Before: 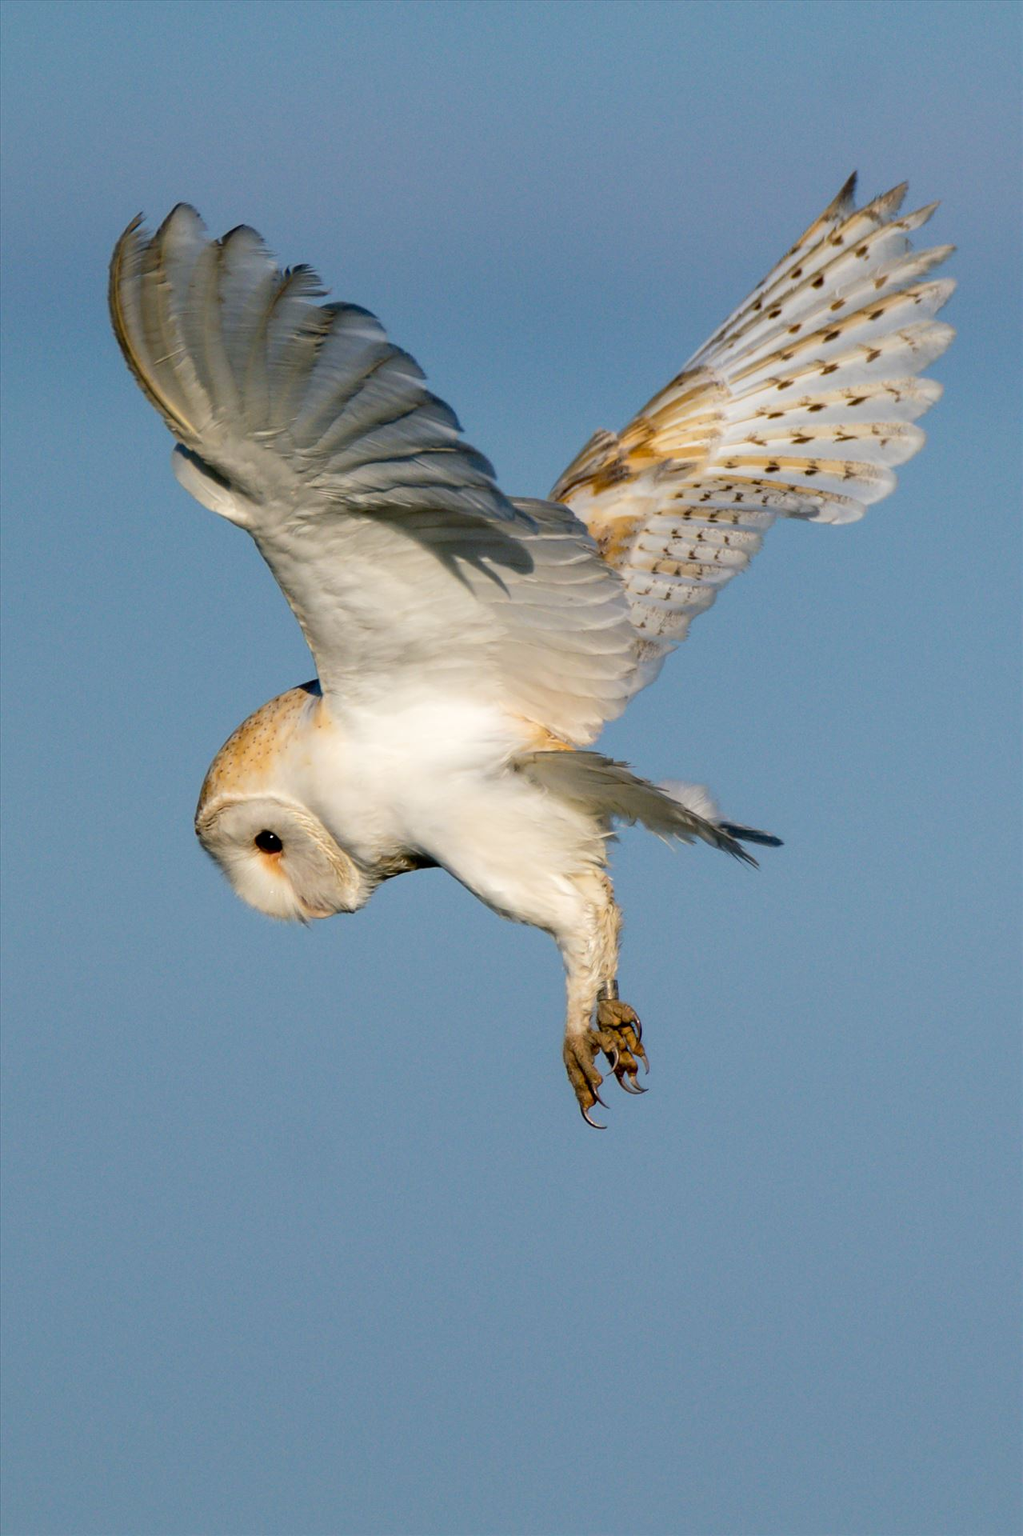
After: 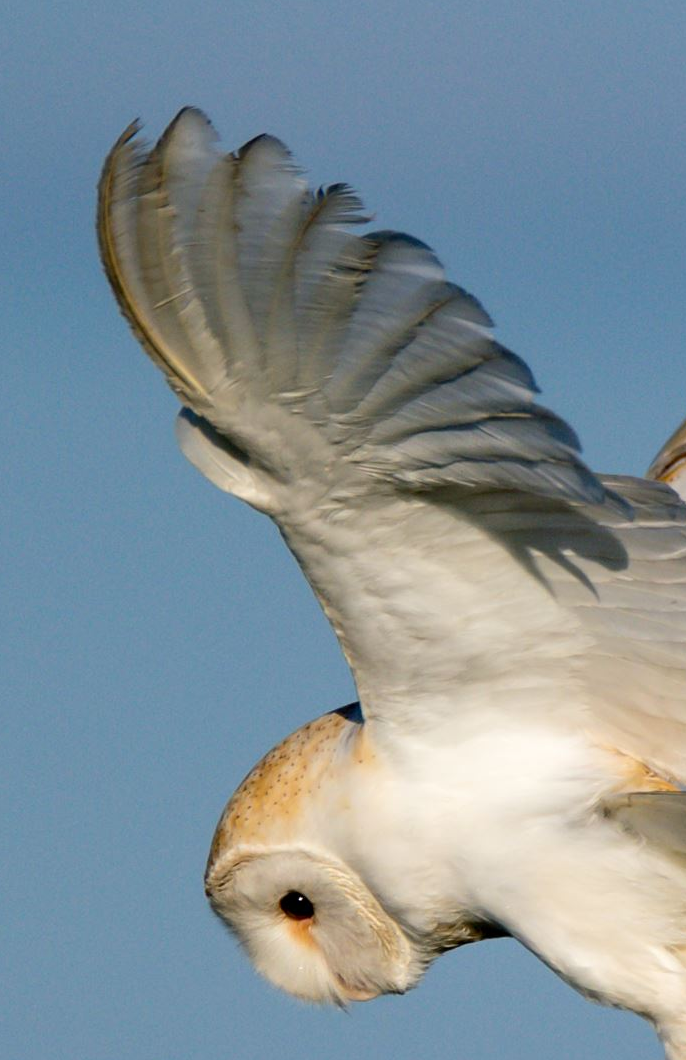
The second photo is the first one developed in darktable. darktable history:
crop and rotate: left 3.061%, top 7.66%, right 43.293%, bottom 37.128%
